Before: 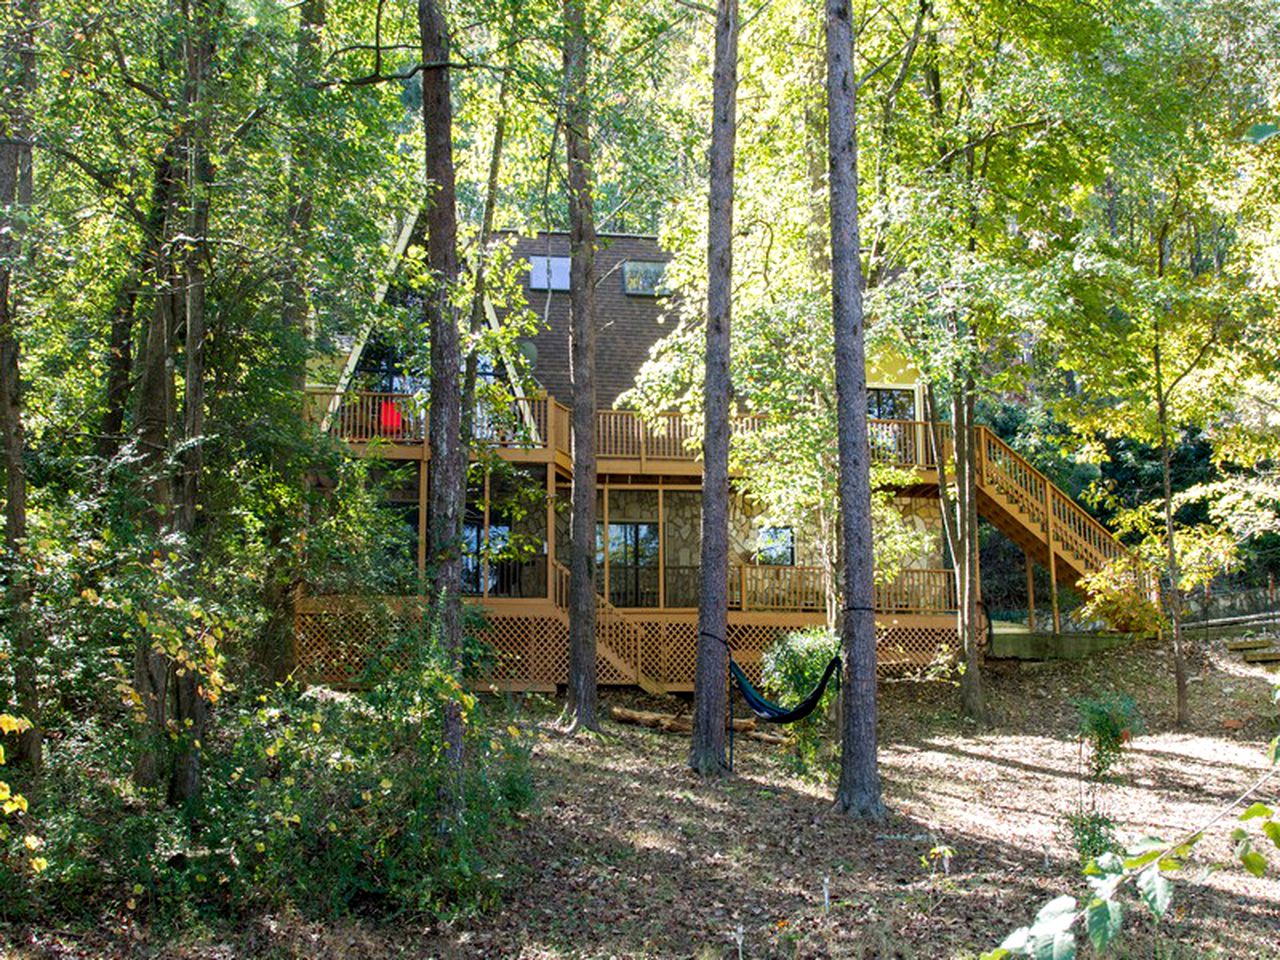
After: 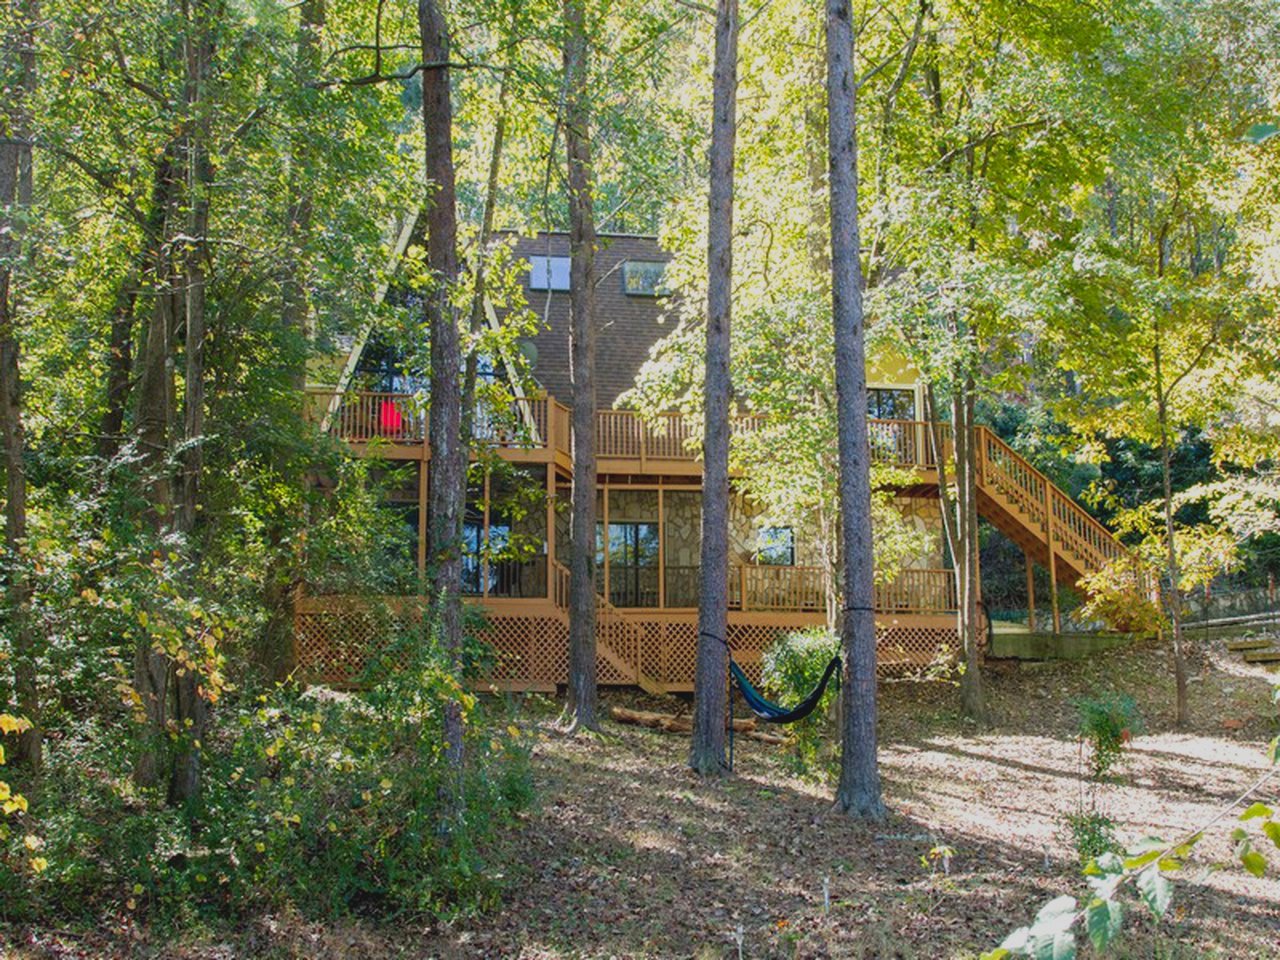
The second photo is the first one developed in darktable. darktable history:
color balance rgb: global offset › luminance 0.271%, perceptual saturation grading › global saturation 0.632%, hue shift -3.94°, contrast -21.163%
